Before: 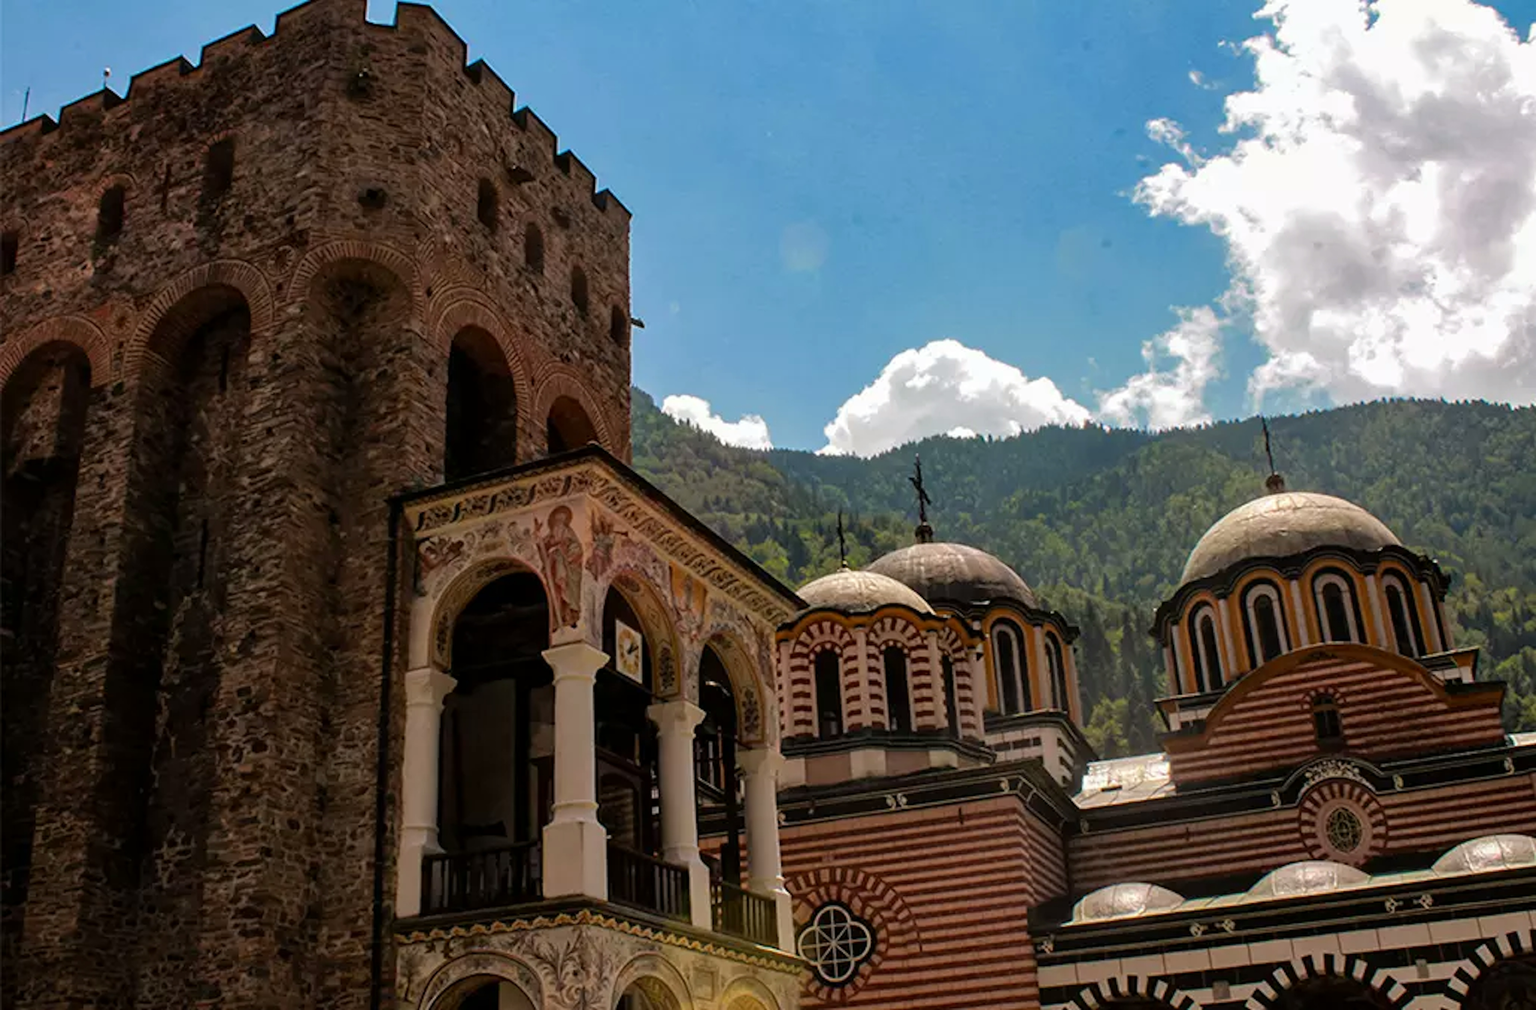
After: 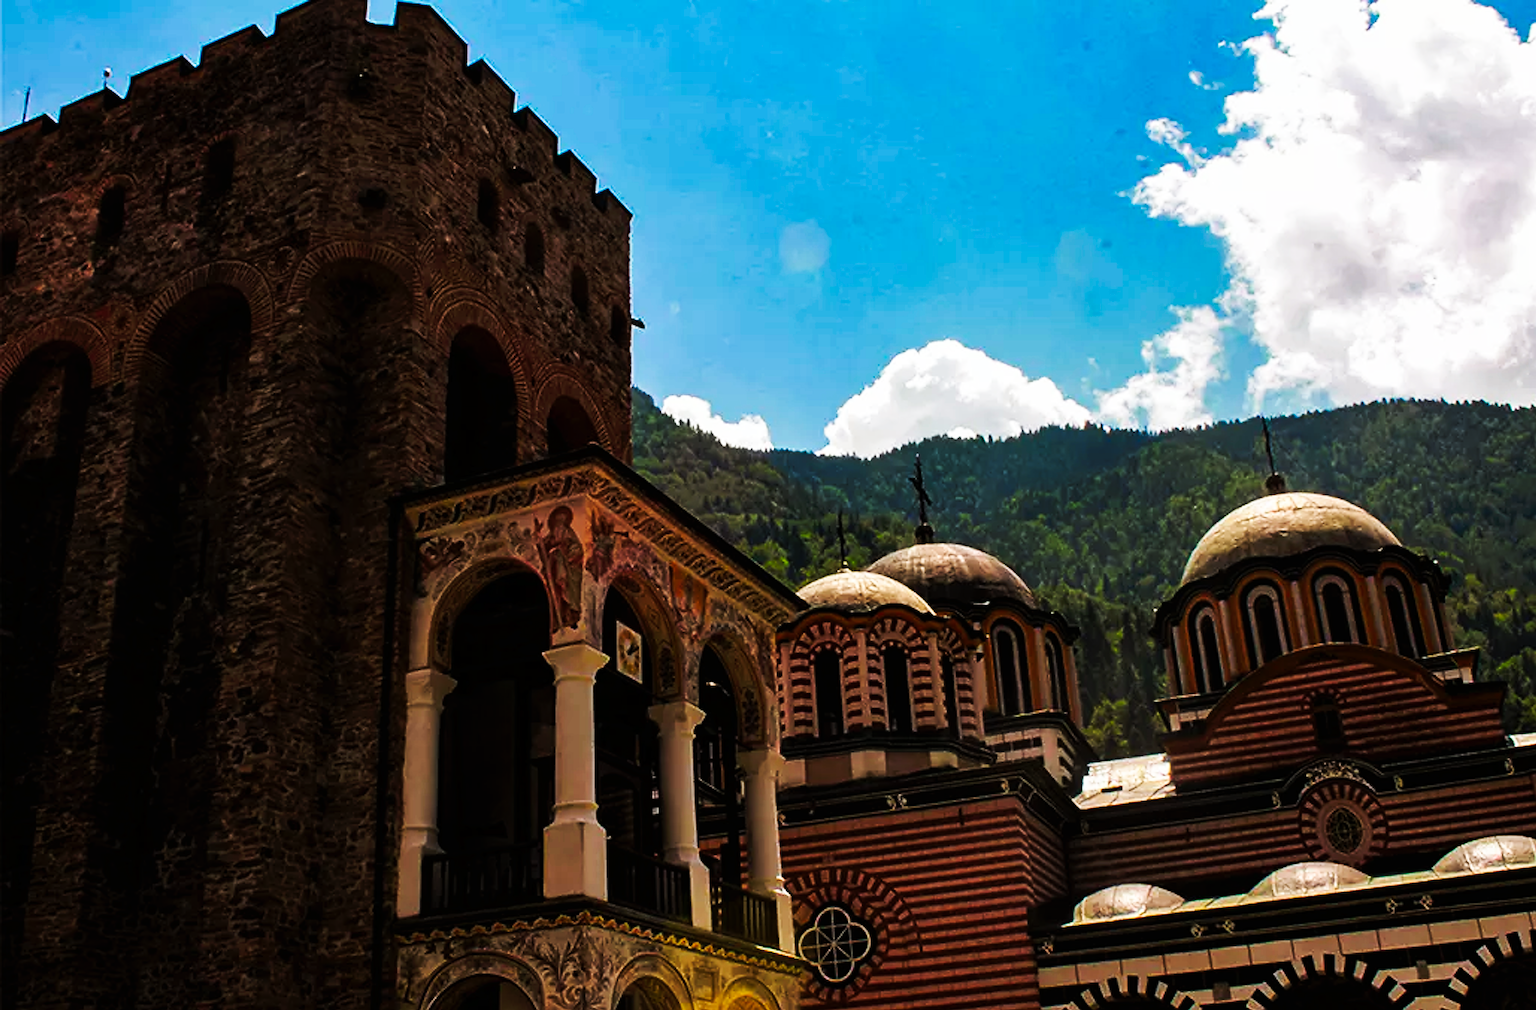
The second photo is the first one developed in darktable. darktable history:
sharpen: radius 1.4, amount 1.25, threshold 0.7
tone curve: curves: ch0 [(0, 0) (0.003, 0.003) (0.011, 0.005) (0.025, 0.005) (0.044, 0.008) (0.069, 0.015) (0.1, 0.023) (0.136, 0.032) (0.177, 0.046) (0.224, 0.072) (0.277, 0.124) (0.335, 0.174) (0.399, 0.253) (0.468, 0.365) (0.543, 0.519) (0.623, 0.675) (0.709, 0.805) (0.801, 0.908) (0.898, 0.97) (1, 1)], preserve colors none
